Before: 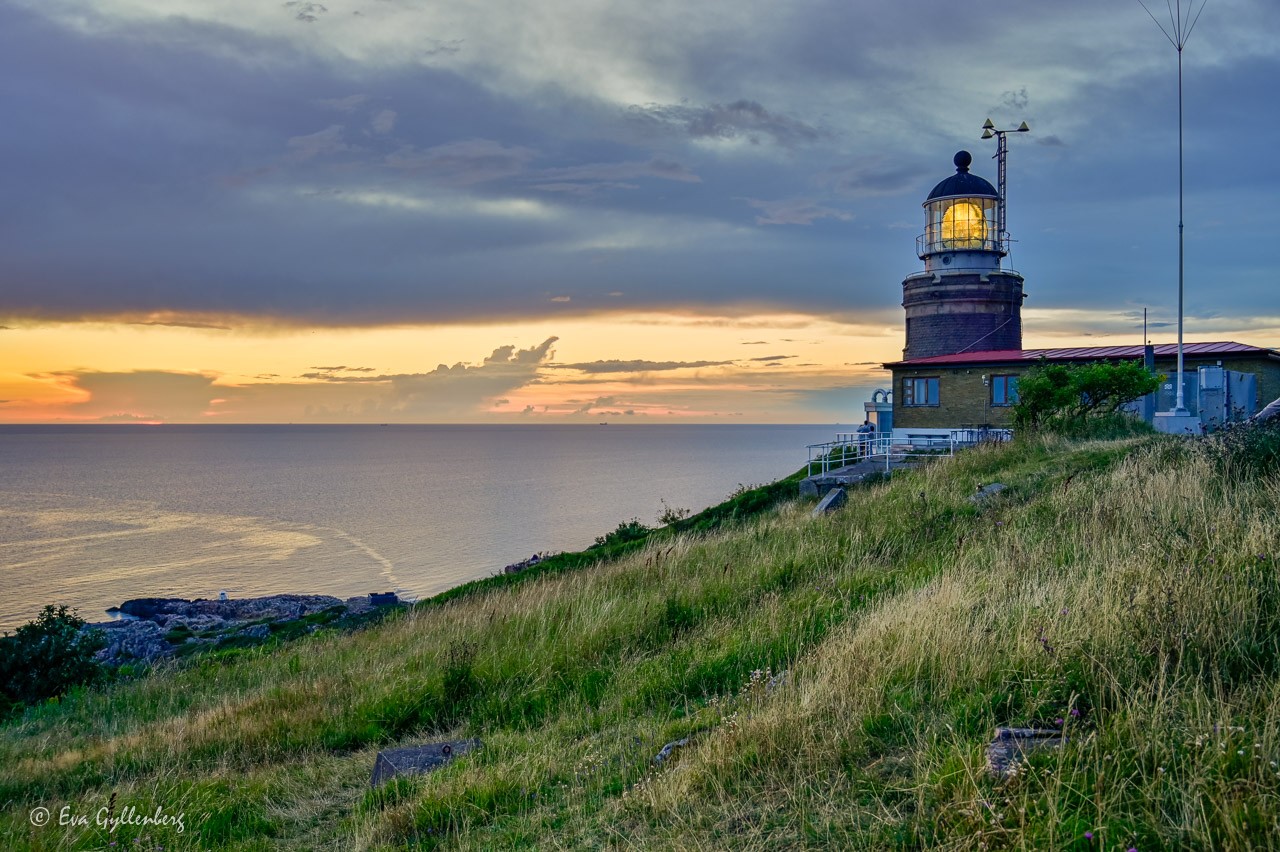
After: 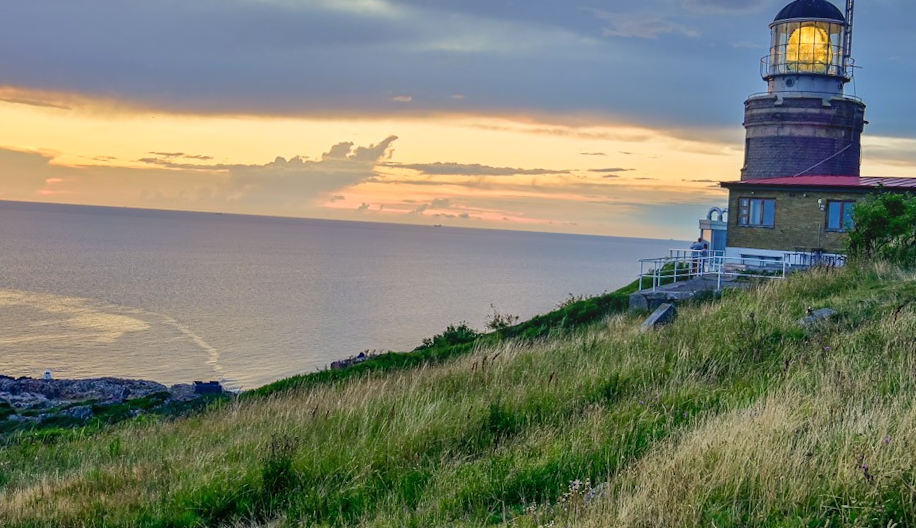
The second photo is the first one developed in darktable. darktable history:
shadows and highlights: soften with gaussian
bloom: on, module defaults
crop and rotate: angle -3.37°, left 9.79%, top 20.73%, right 12.42%, bottom 11.82%
